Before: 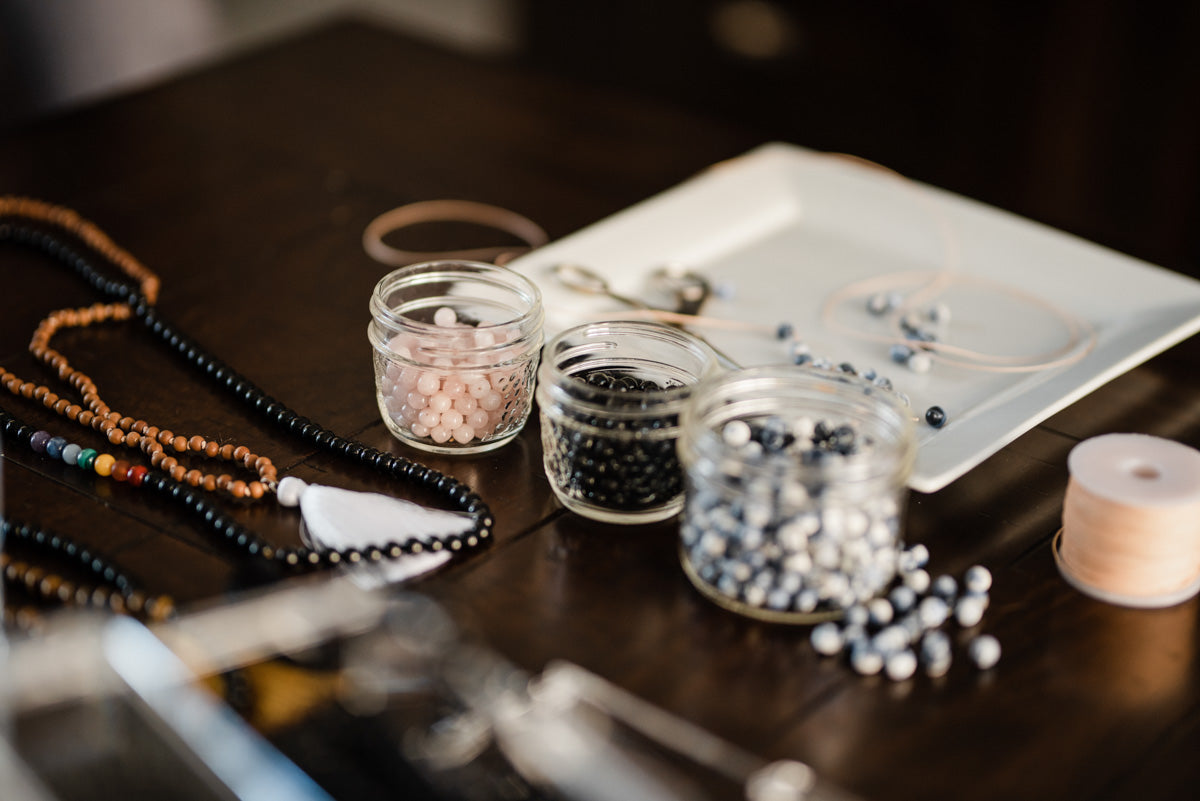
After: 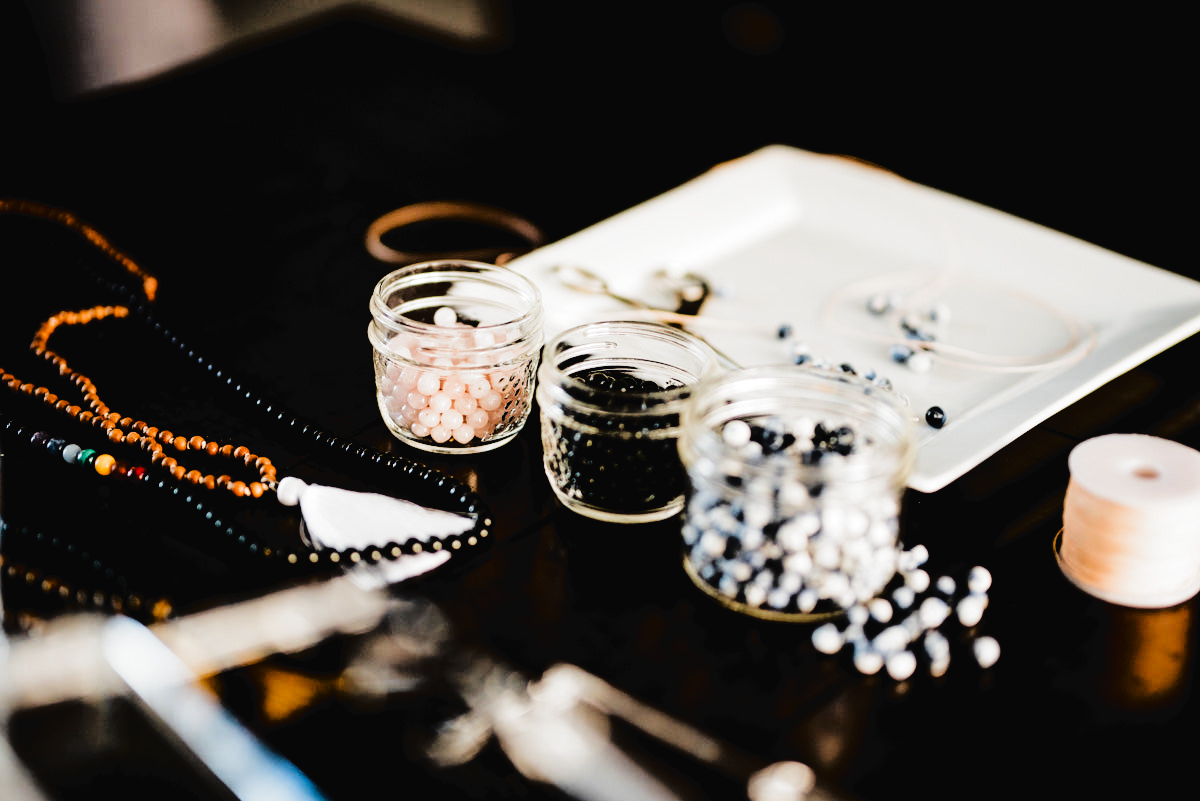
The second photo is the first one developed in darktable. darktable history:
exposure: black level correction 0.001, compensate exposure bias true, compensate highlight preservation false
tone curve: curves: ch0 [(0, 0) (0.003, 0.03) (0.011, 0.03) (0.025, 0.033) (0.044, 0.035) (0.069, 0.04) (0.1, 0.046) (0.136, 0.052) (0.177, 0.08) (0.224, 0.121) (0.277, 0.225) (0.335, 0.343) (0.399, 0.456) (0.468, 0.555) (0.543, 0.647) (0.623, 0.732) (0.709, 0.808) (0.801, 0.886) (0.898, 0.947) (1, 1)], color space Lab, linked channels, preserve colors none
filmic rgb: black relative exposure -3.55 EV, white relative exposure 2.27 EV, hardness 3.41, preserve chrominance no, color science v5 (2021), contrast in shadows safe, contrast in highlights safe
